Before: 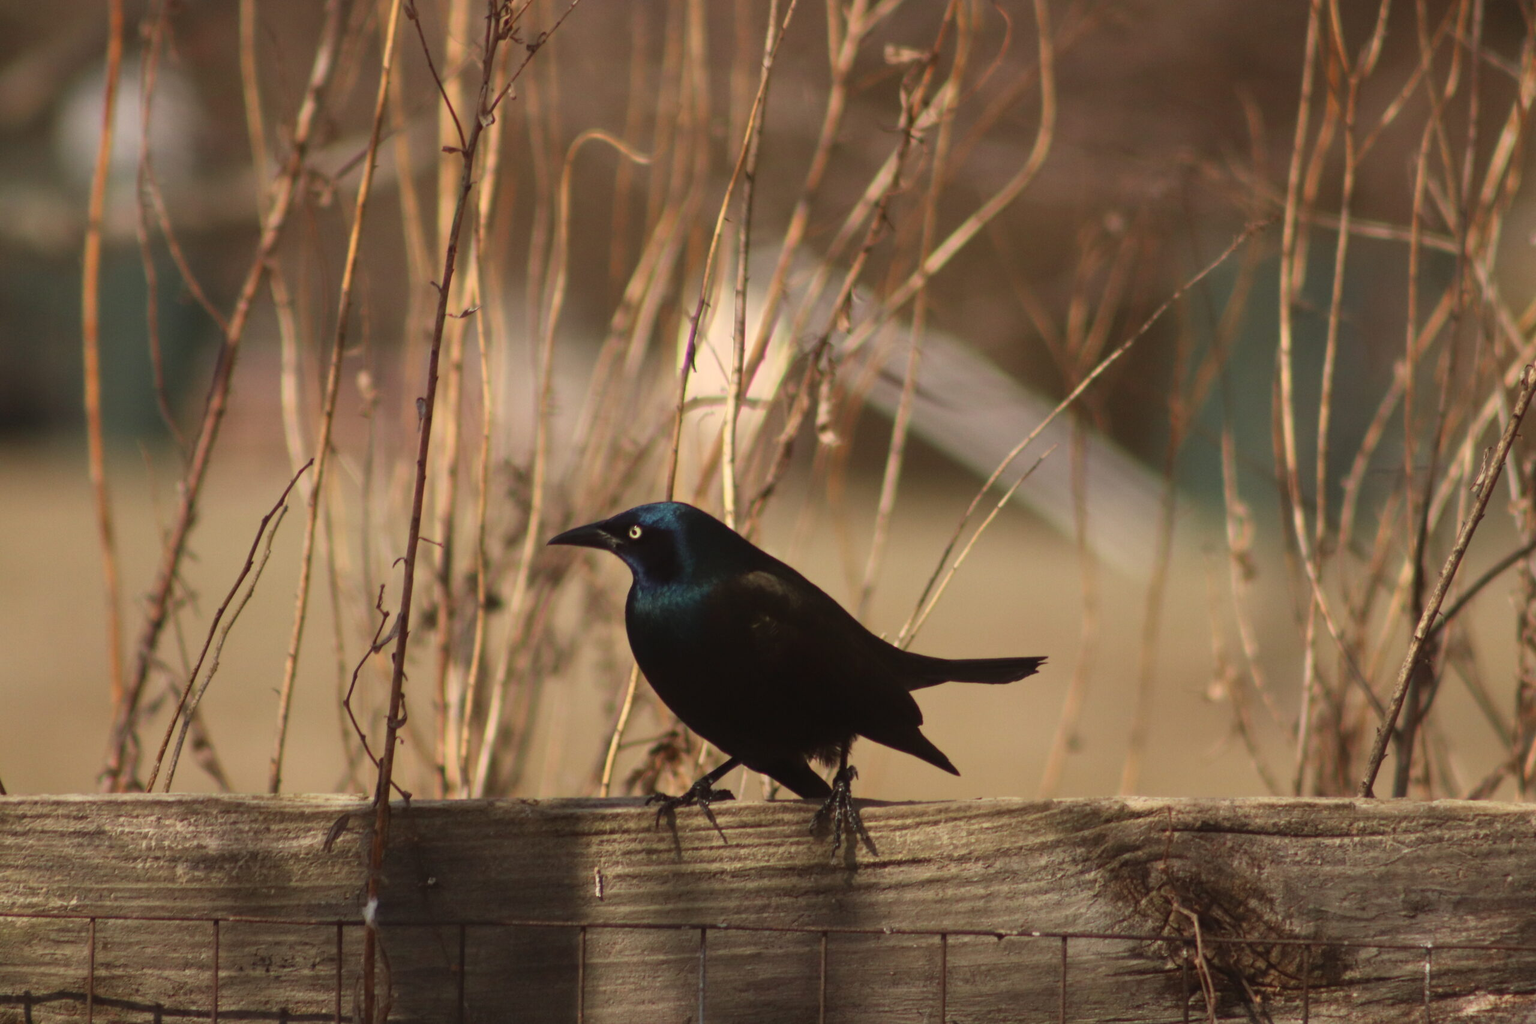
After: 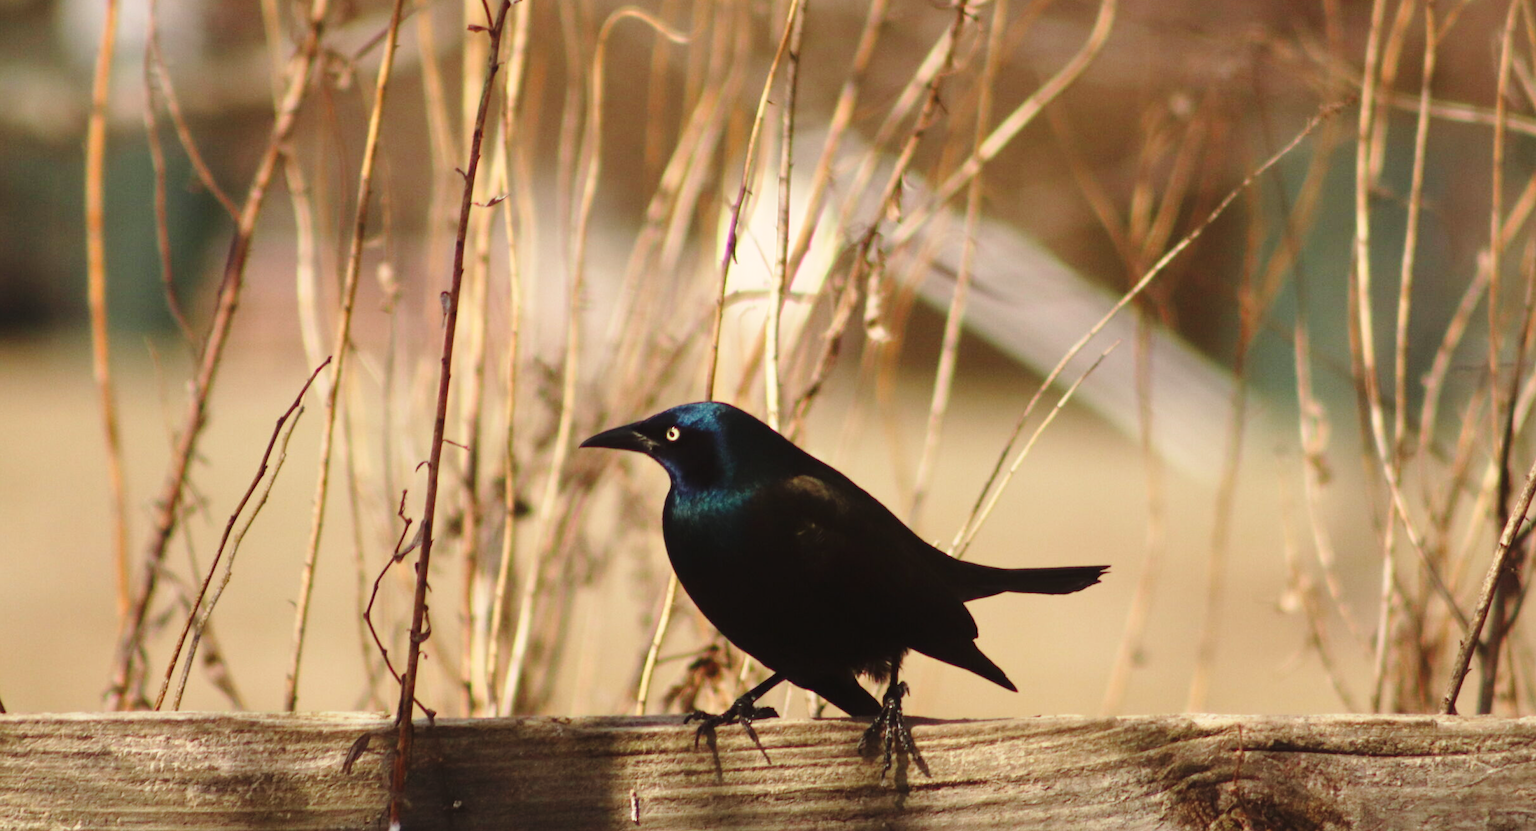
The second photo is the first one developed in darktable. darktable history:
base curve: curves: ch0 [(0, 0) (0.028, 0.03) (0.121, 0.232) (0.46, 0.748) (0.859, 0.968) (1, 1)], preserve colors none
crop and rotate: angle 0.07°, top 12.039%, right 5.538%, bottom 11.243%
